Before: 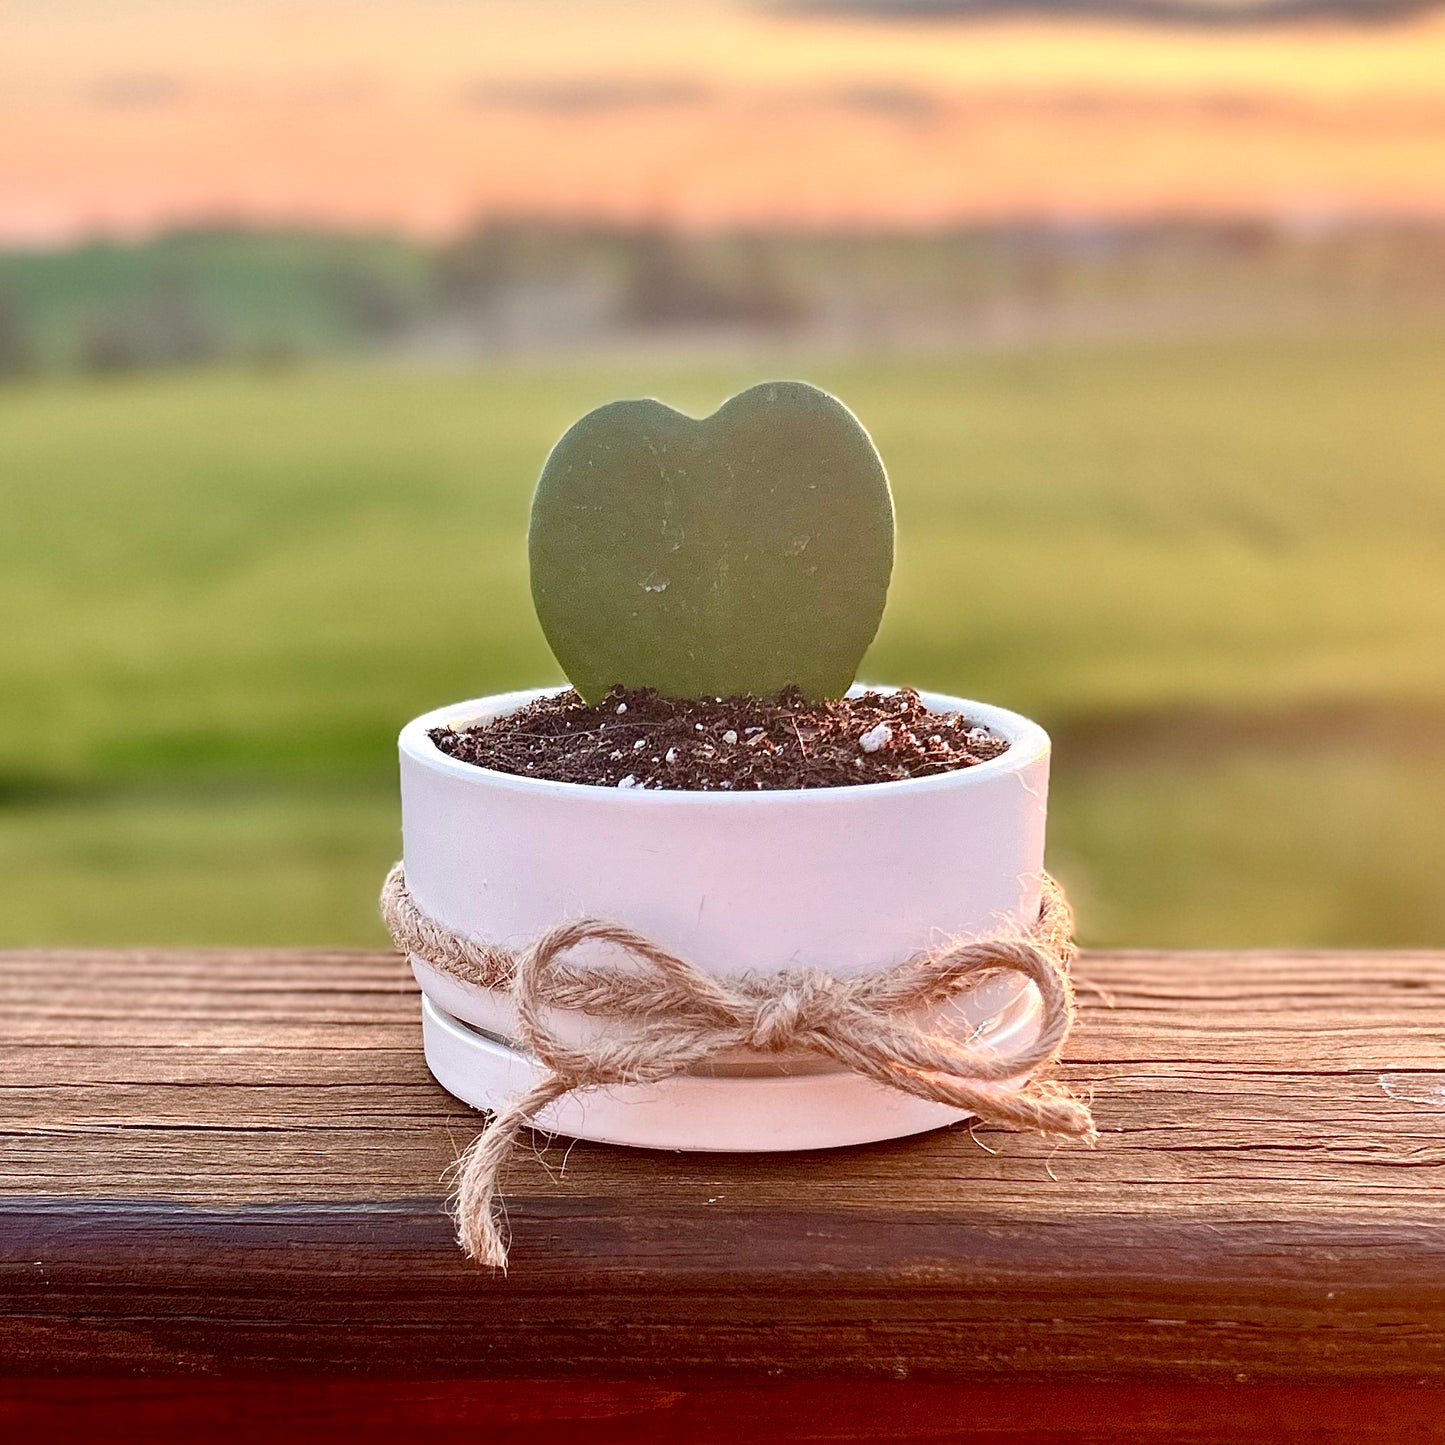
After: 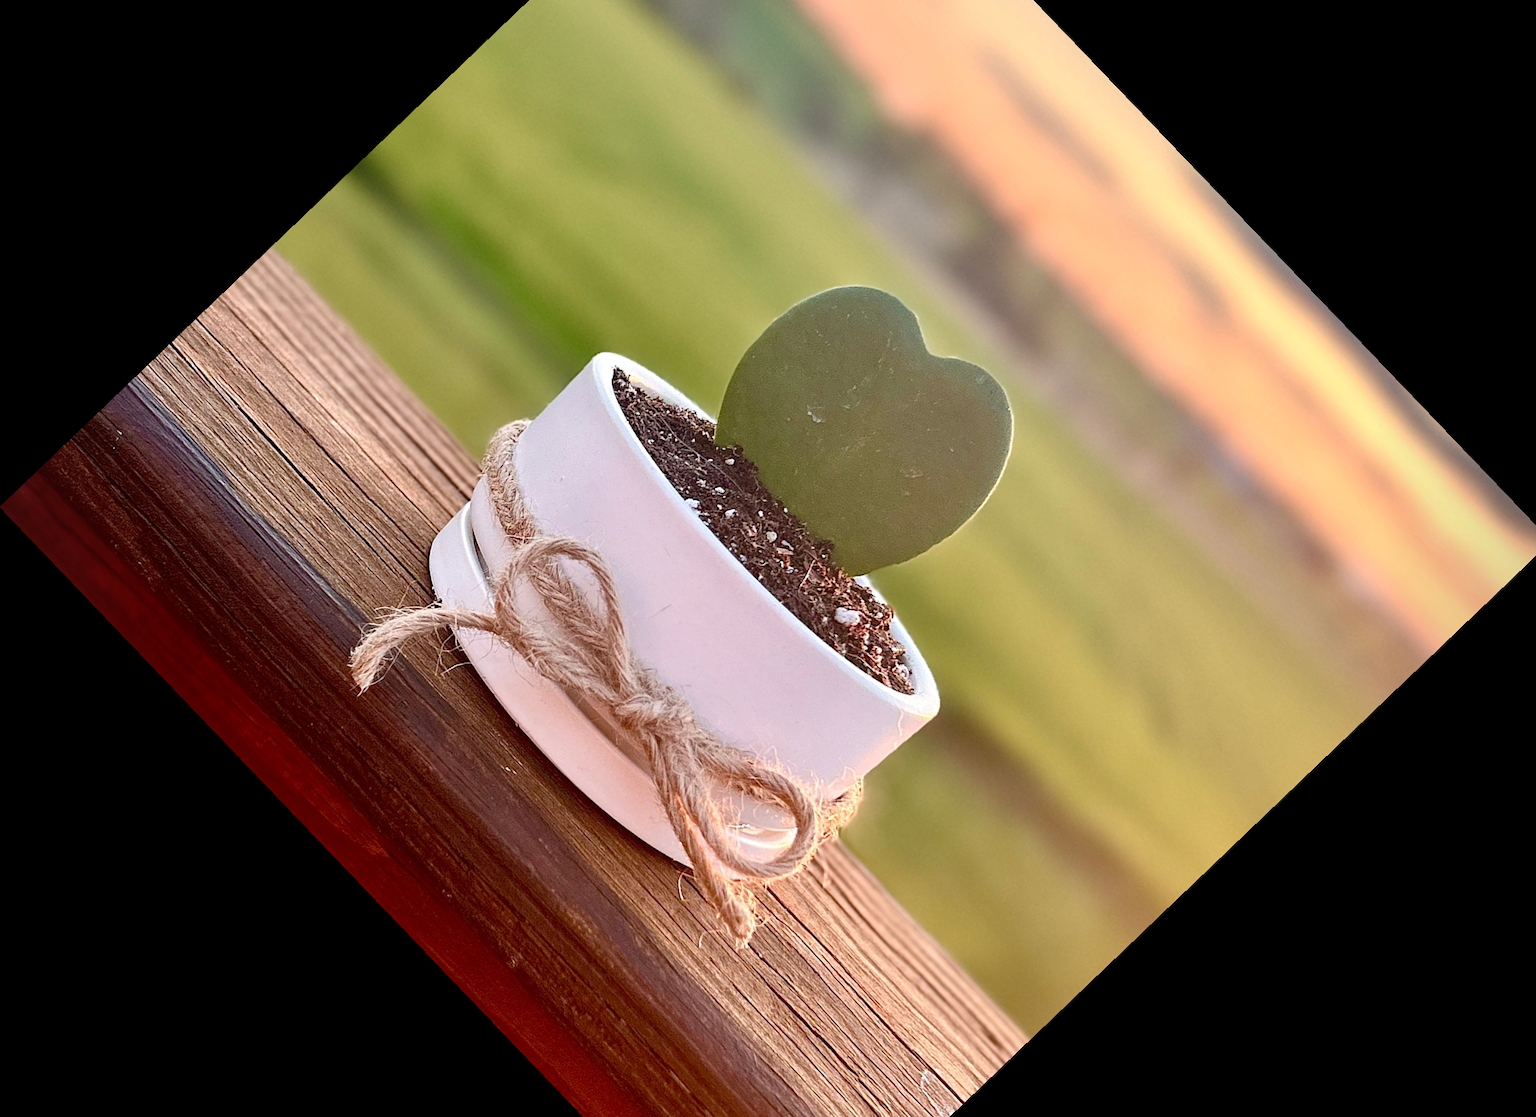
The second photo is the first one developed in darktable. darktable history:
vignetting: on, module defaults
white balance: emerald 1
crop and rotate: angle -46.26°, top 16.234%, right 0.912%, bottom 11.704%
